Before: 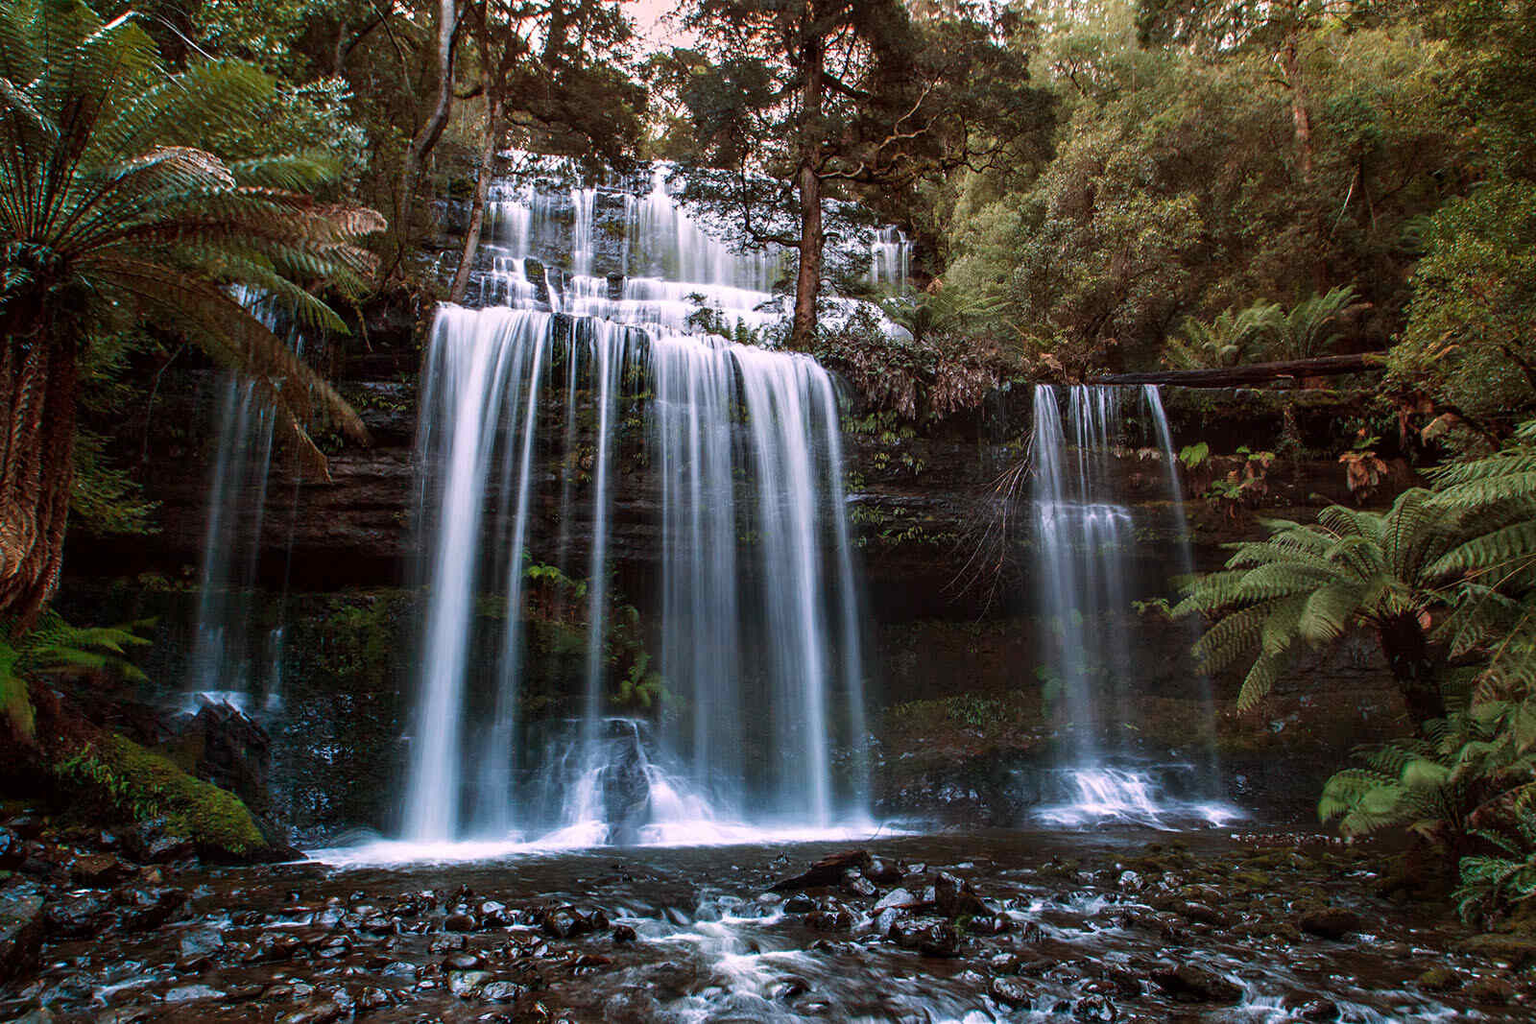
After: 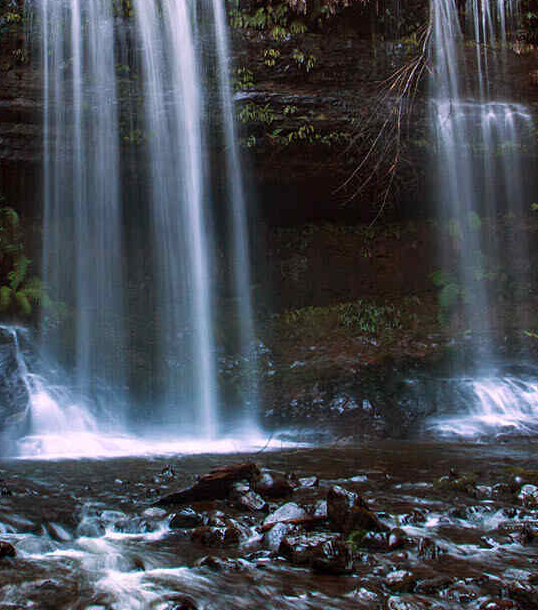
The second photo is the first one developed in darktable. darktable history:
crop: left 40.475%, top 39.658%, right 25.862%, bottom 3.127%
